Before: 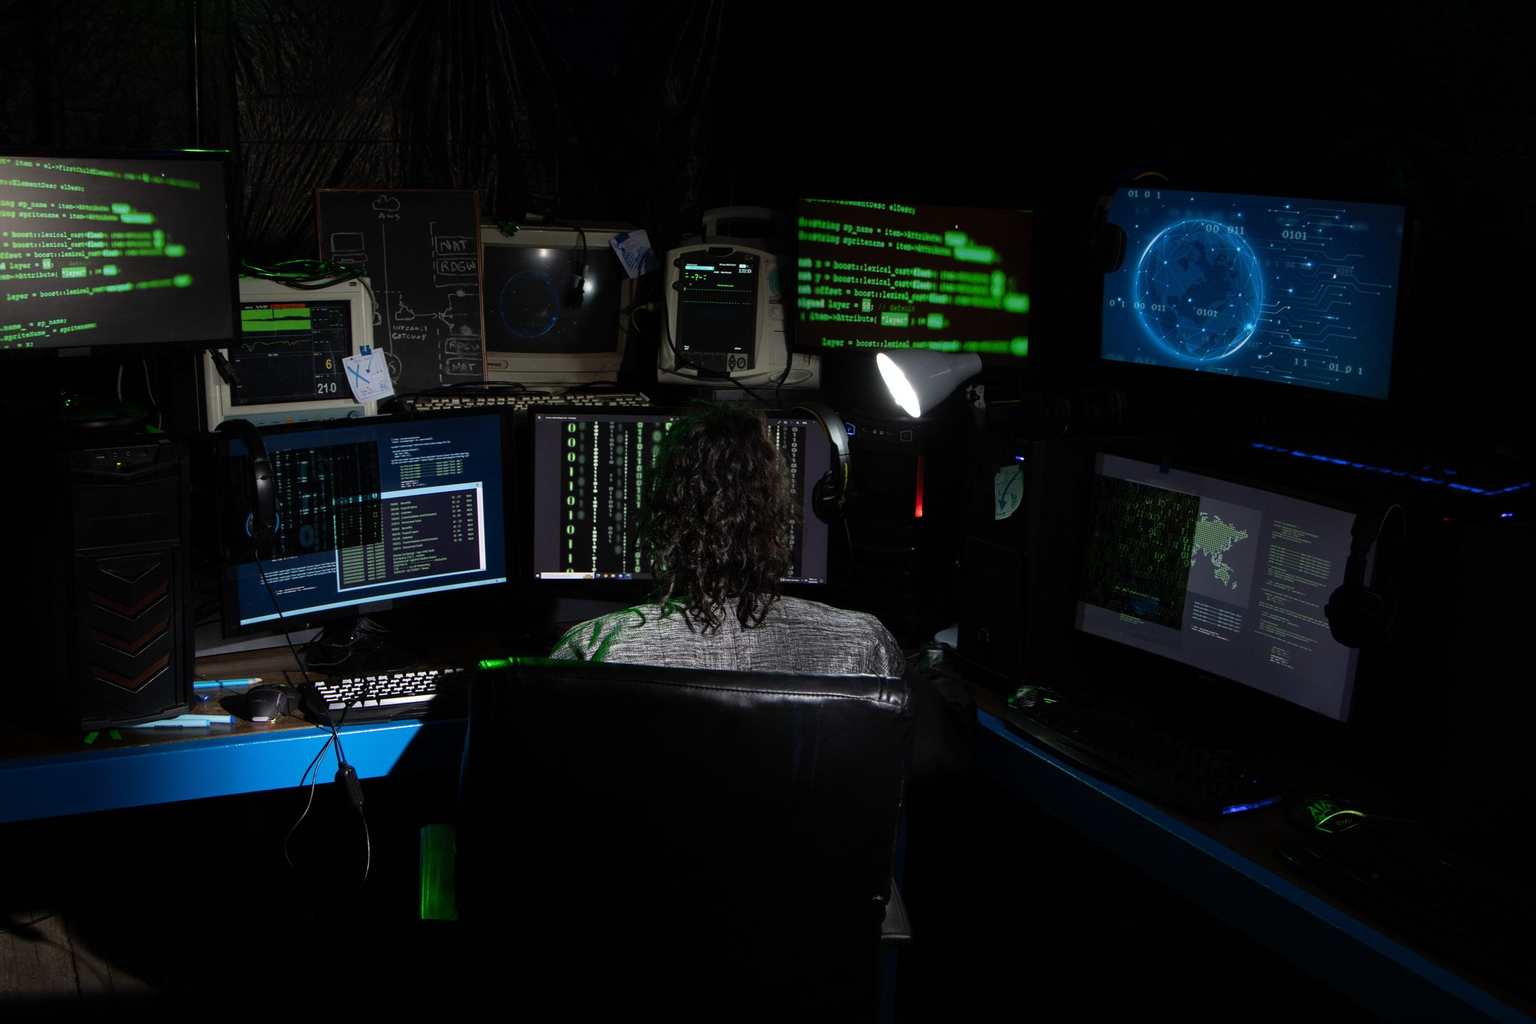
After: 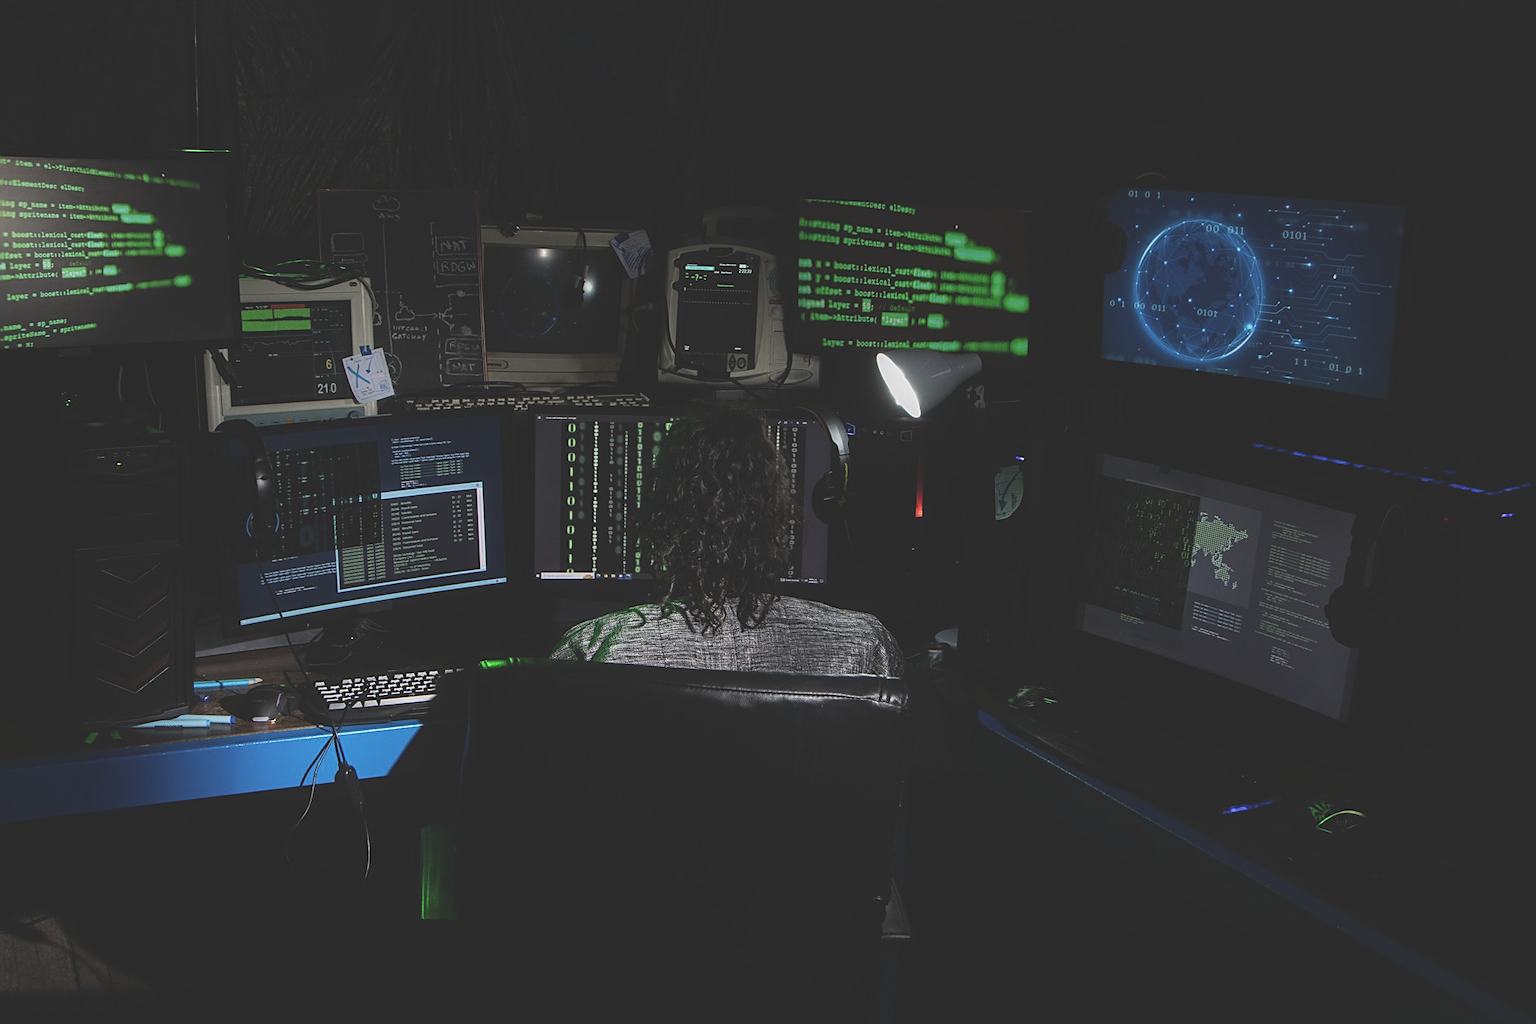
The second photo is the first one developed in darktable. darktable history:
exposure: black level correction -0.036, exposure -0.497 EV, compensate highlight preservation false
sharpen: on, module defaults
local contrast: detail 130%
